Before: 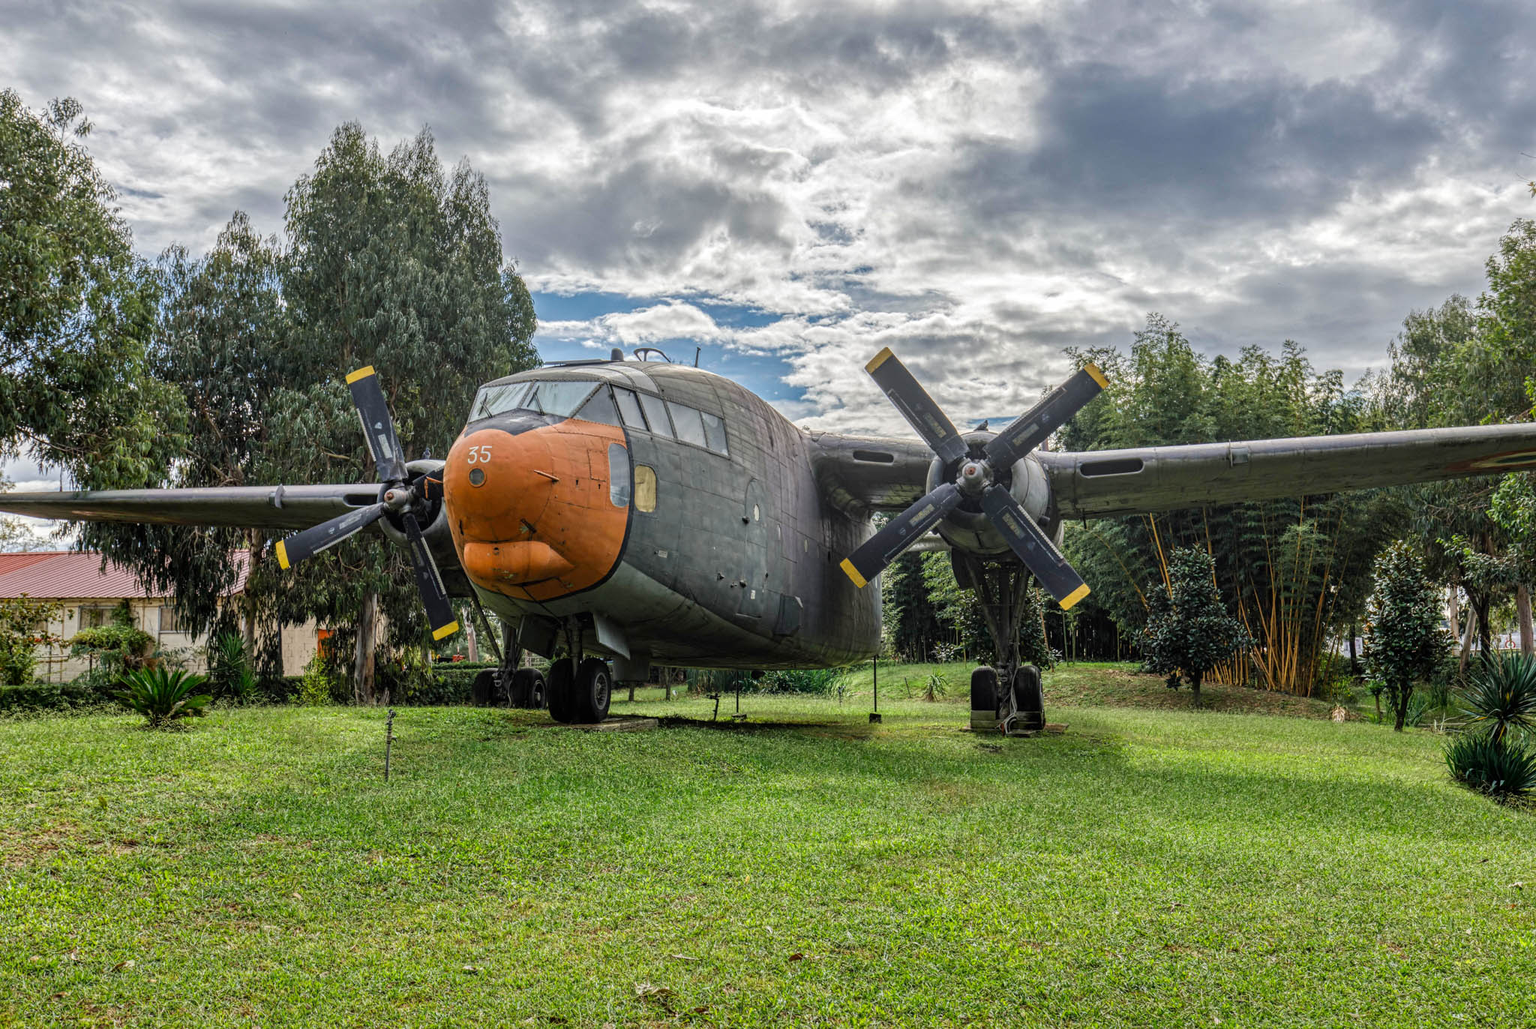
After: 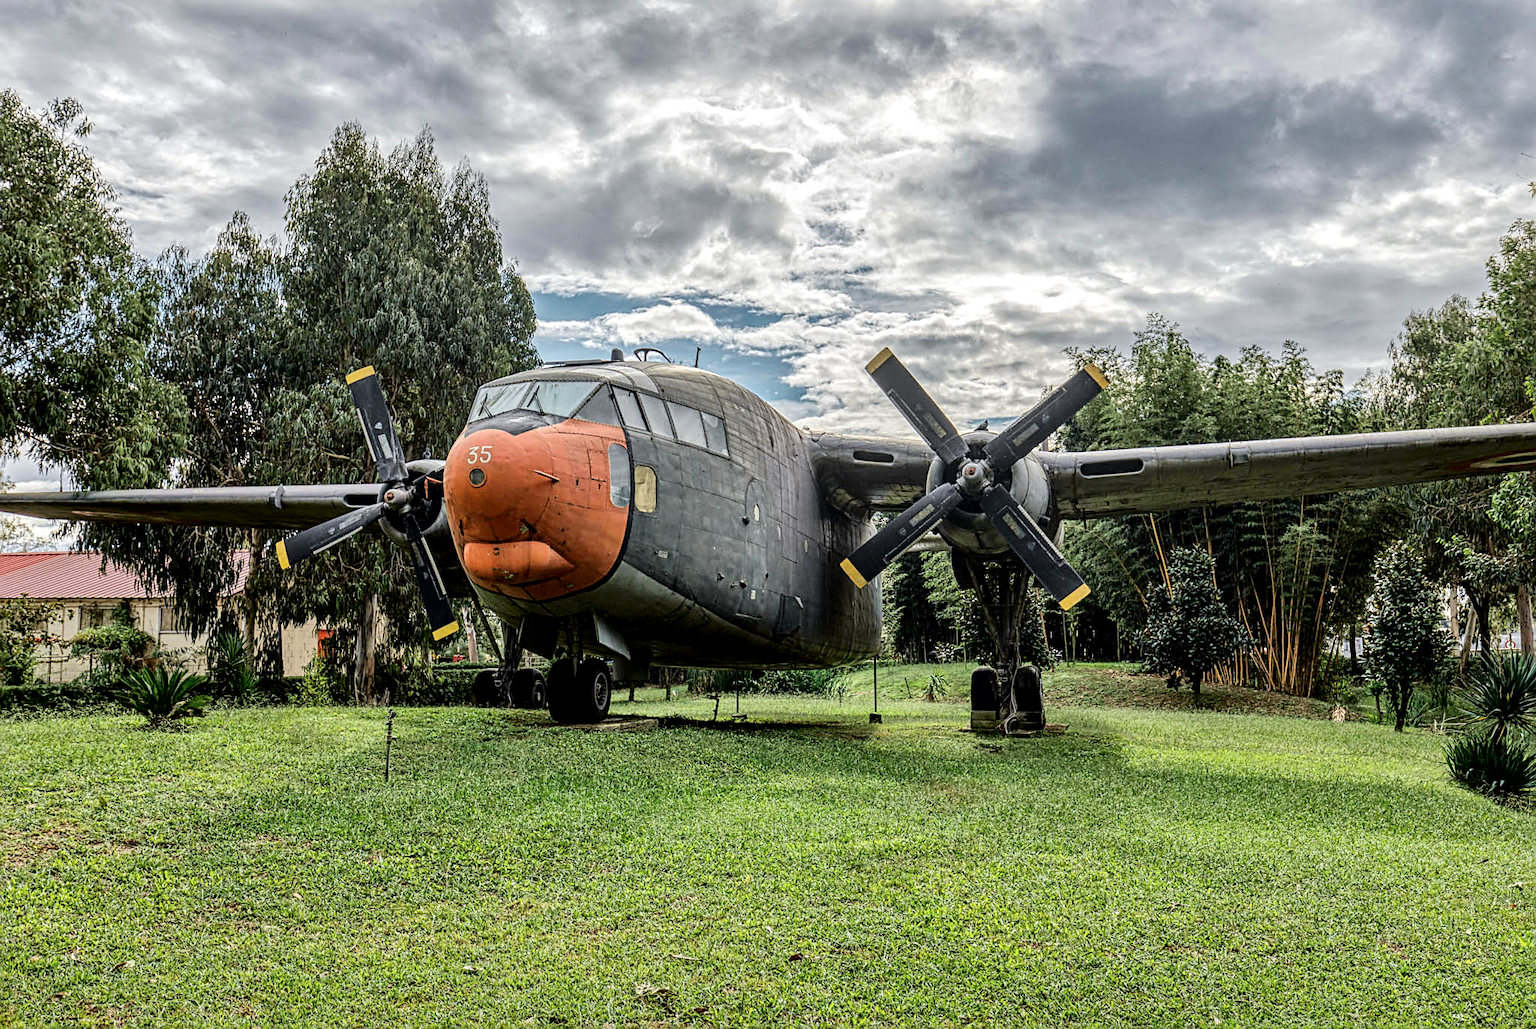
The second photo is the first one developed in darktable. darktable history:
sharpen: on, module defaults
local contrast: mode bilateral grid, contrast 20, coarseness 50, detail 130%, midtone range 0.2
tone curve: curves: ch0 [(0.003, 0) (0.066, 0.017) (0.163, 0.09) (0.264, 0.238) (0.395, 0.421) (0.517, 0.56) (0.688, 0.743) (0.791, 0.814) (1, 1)]; ch1 [(0, 0) (0.164, 0.115) (0.337, 0.332) (0.39, 0.398) (0.464, 0.461) (0.501, 0.5) (0.507, 0.503) (0.534, 0.537) (0.577, 0.59) (0.652, 0.681) (0.733, 0.749) (0.811, 0.796) (1, 1)]; ch2 [(0, 0) (0.337, 0.382) (0.464, 0.476) (0.501, 0.502) (0.527, 0.54) (0.551, 0.565) (0.6, 0.59) (0.687, 0.675) (1, 1)], color space Lab, independent channels, preserve colors none
